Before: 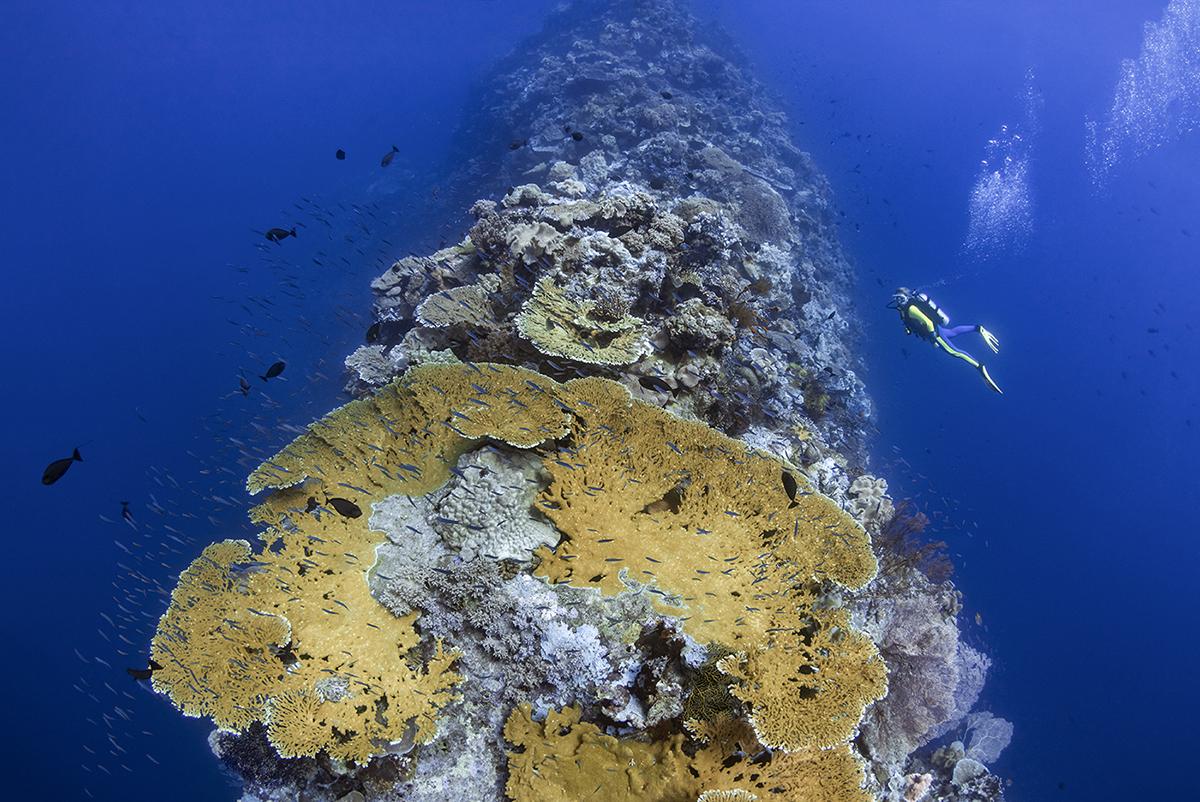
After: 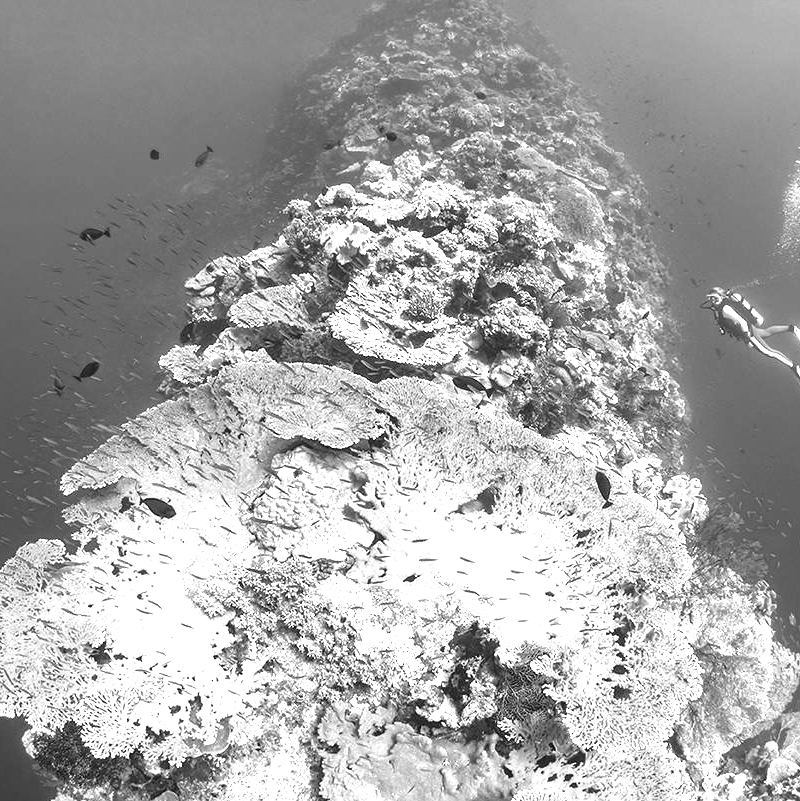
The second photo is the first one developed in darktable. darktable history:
crop and rotate: left 15.546%, right 17.787%
exposure: black level correction 0, exposure 1.75 EV, compensate exposure bias true, compensate highlight preservation false
monochrome: a 1.94, b -0.638
